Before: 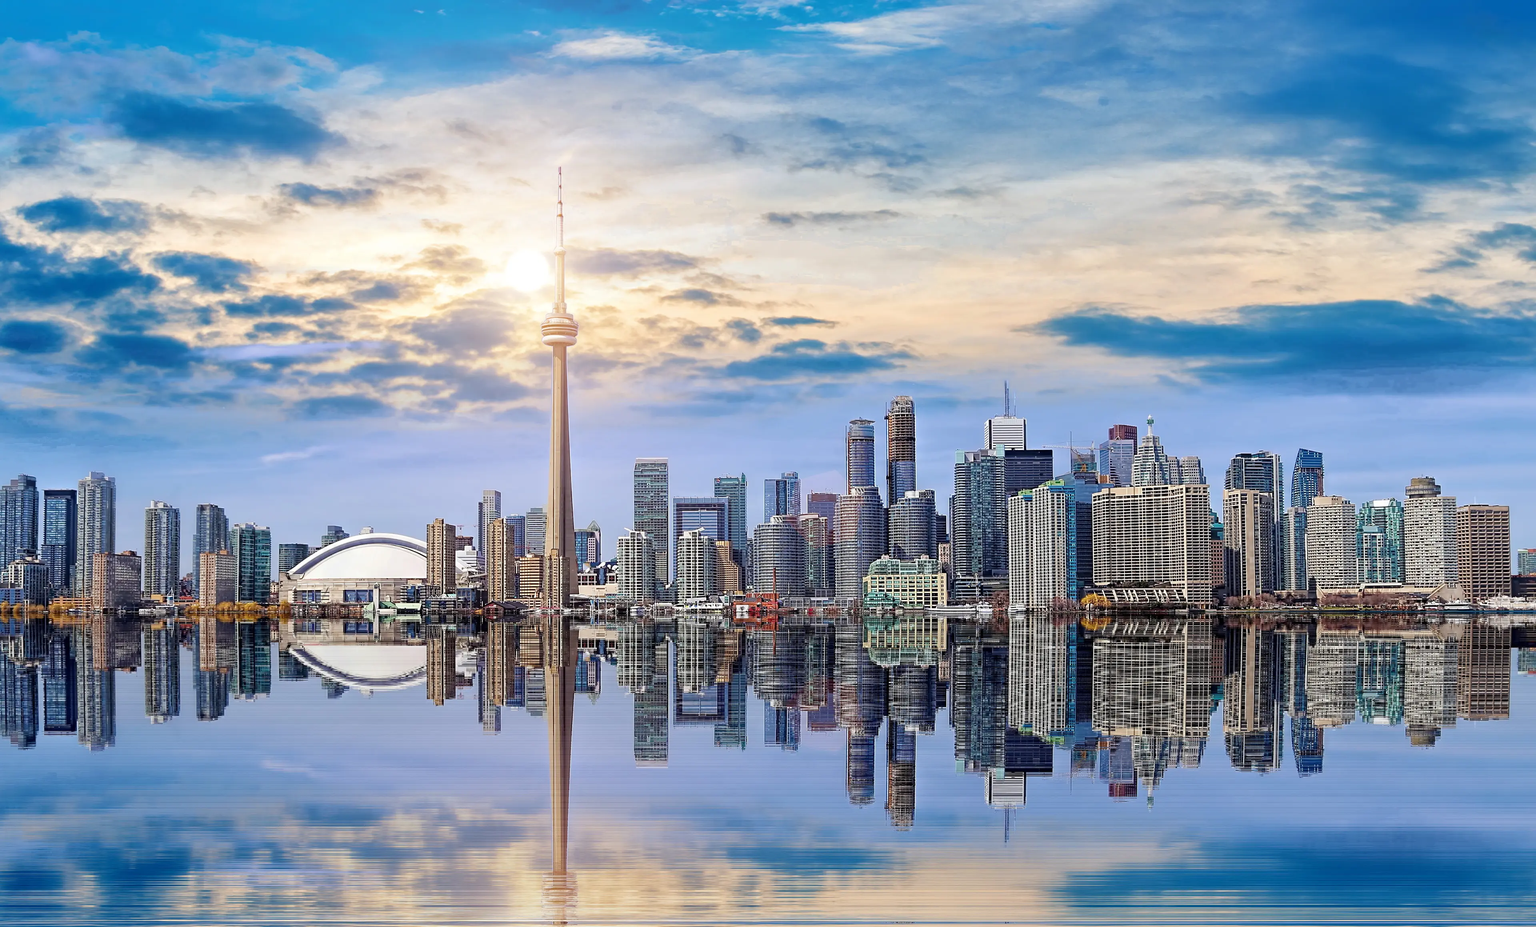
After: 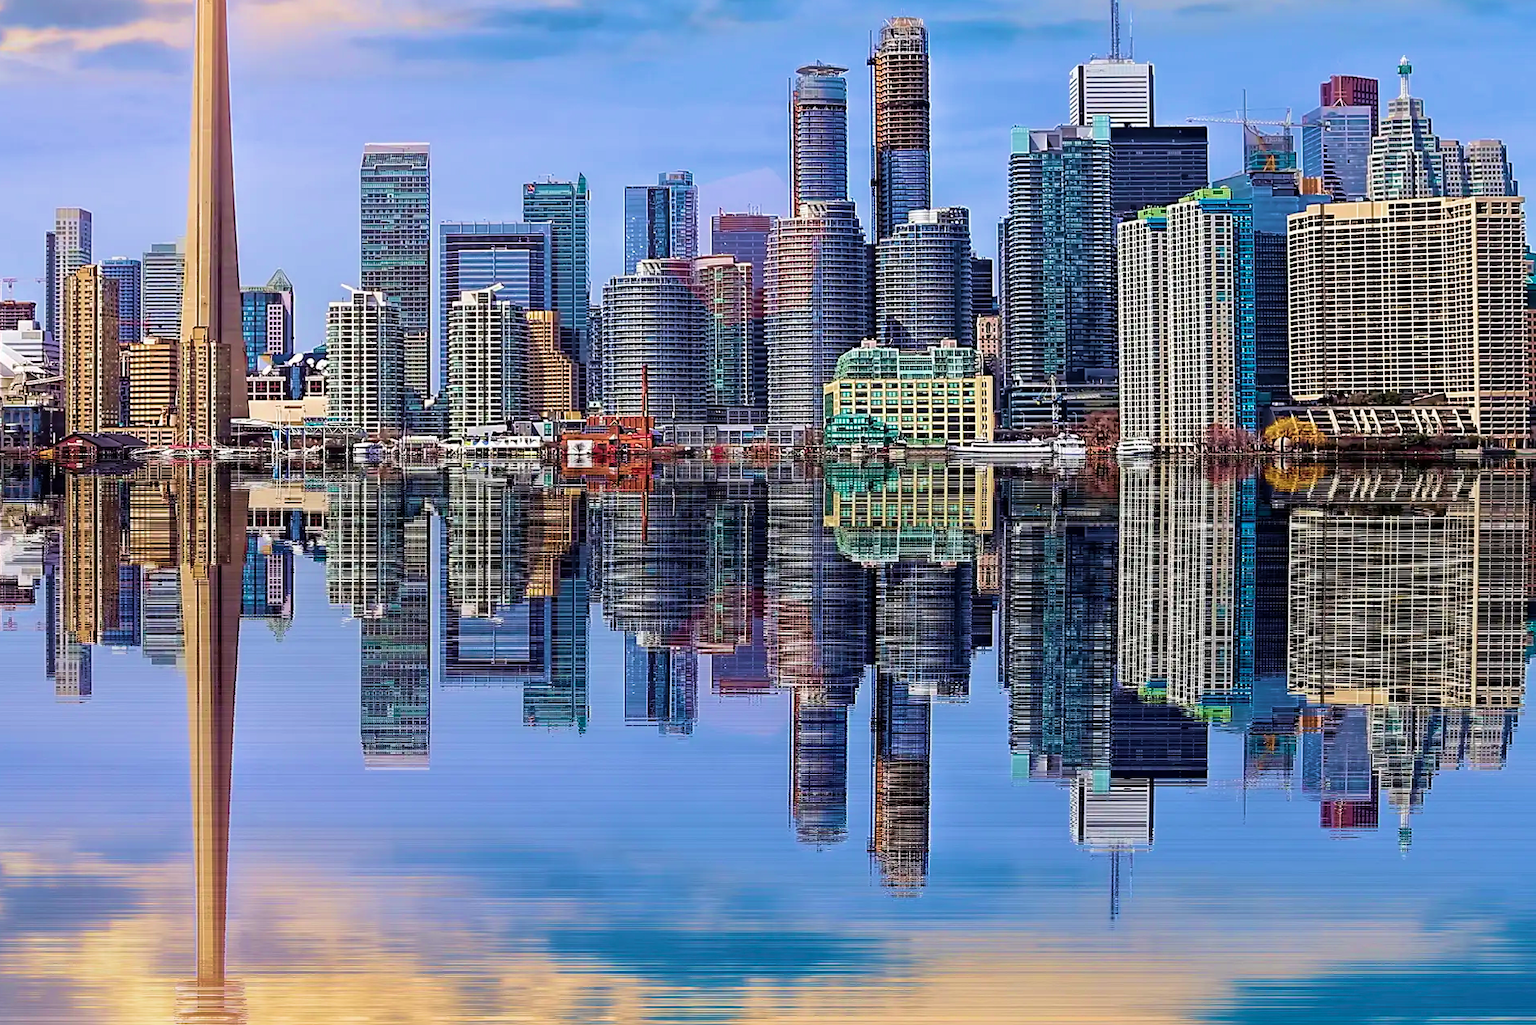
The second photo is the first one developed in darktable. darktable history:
crop: left 29.672%, top 41.786%, right 20.851%, bottom 3.487%
velvia: strength 75%
